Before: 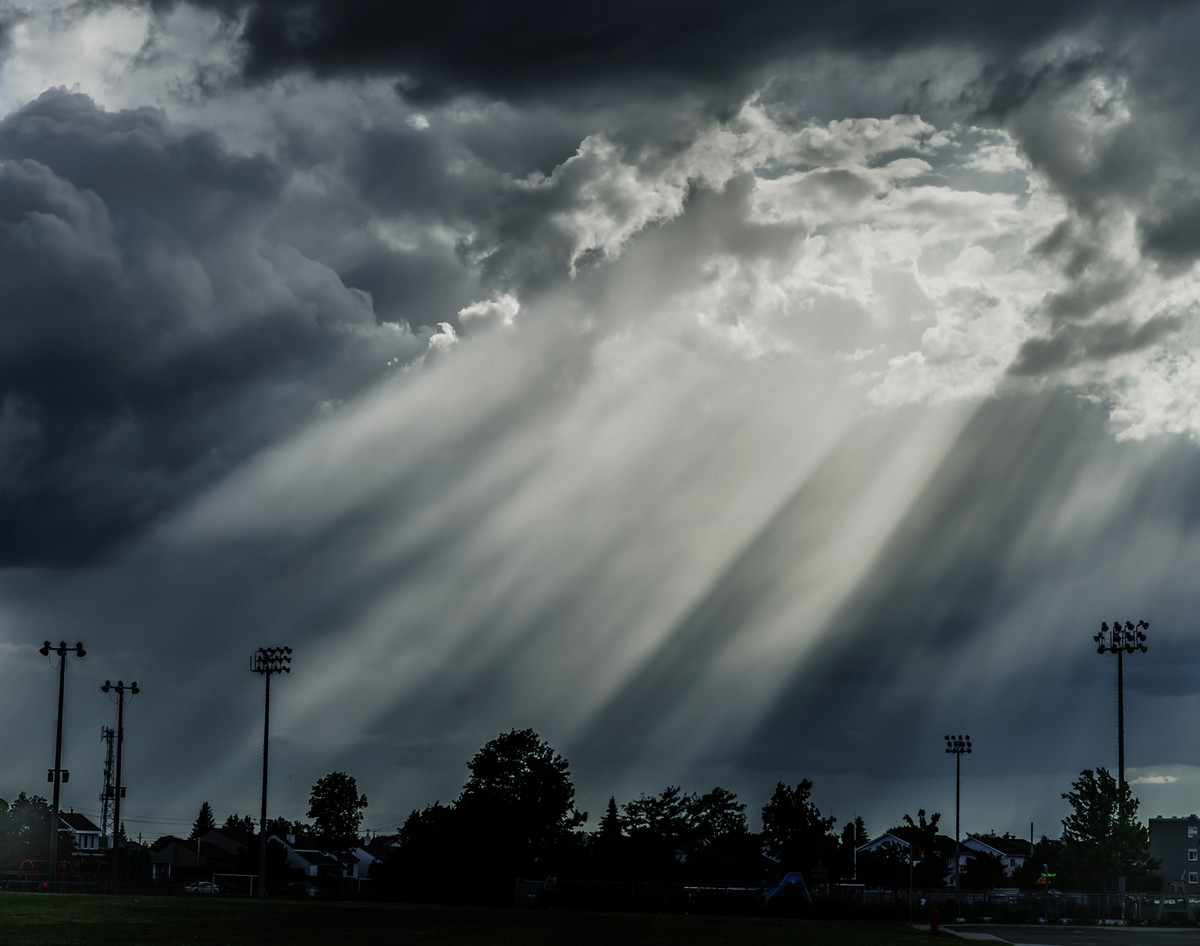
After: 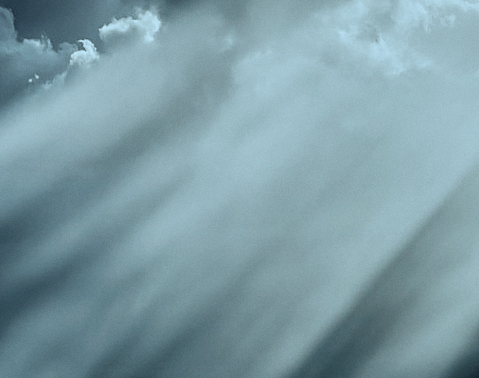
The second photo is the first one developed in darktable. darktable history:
grain: coarseness 0.09 ISO, strength 10%
color correction: highlights a* -11.71, highlights b* -15.58
crop: left 30%, top 30%, right 30%, bottom 30%
exposure: black level correction 0.005, exposure 0.286 EV, compensate highlight preservation false
filmic rgb: black relative exposure -7.65 EV, white relative exposure 4.56 EV, hardness 3.61
local contrast: on, module defaults
sharpen: on, module defaults
